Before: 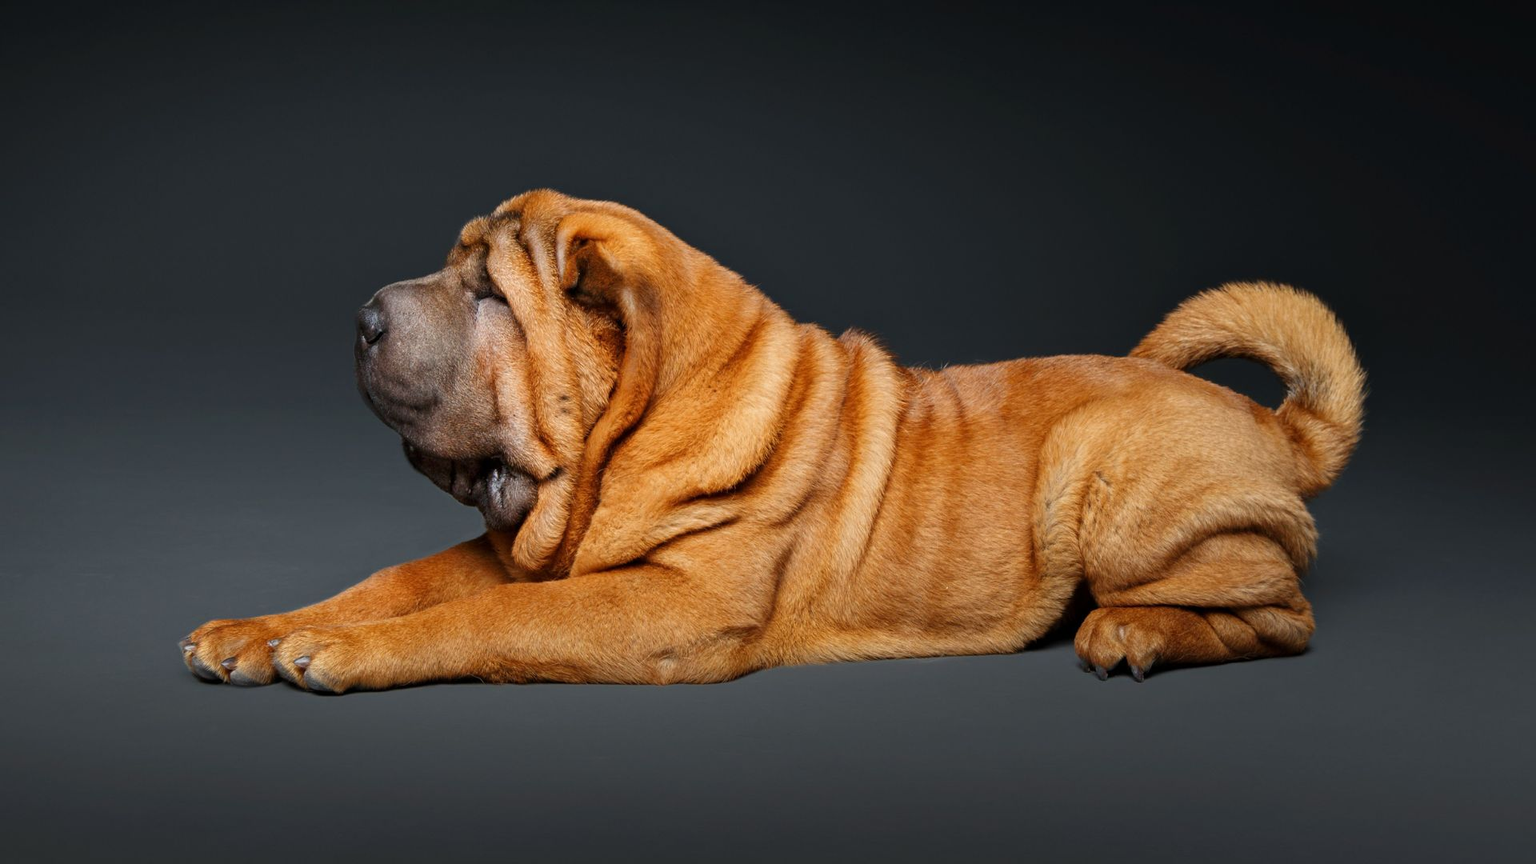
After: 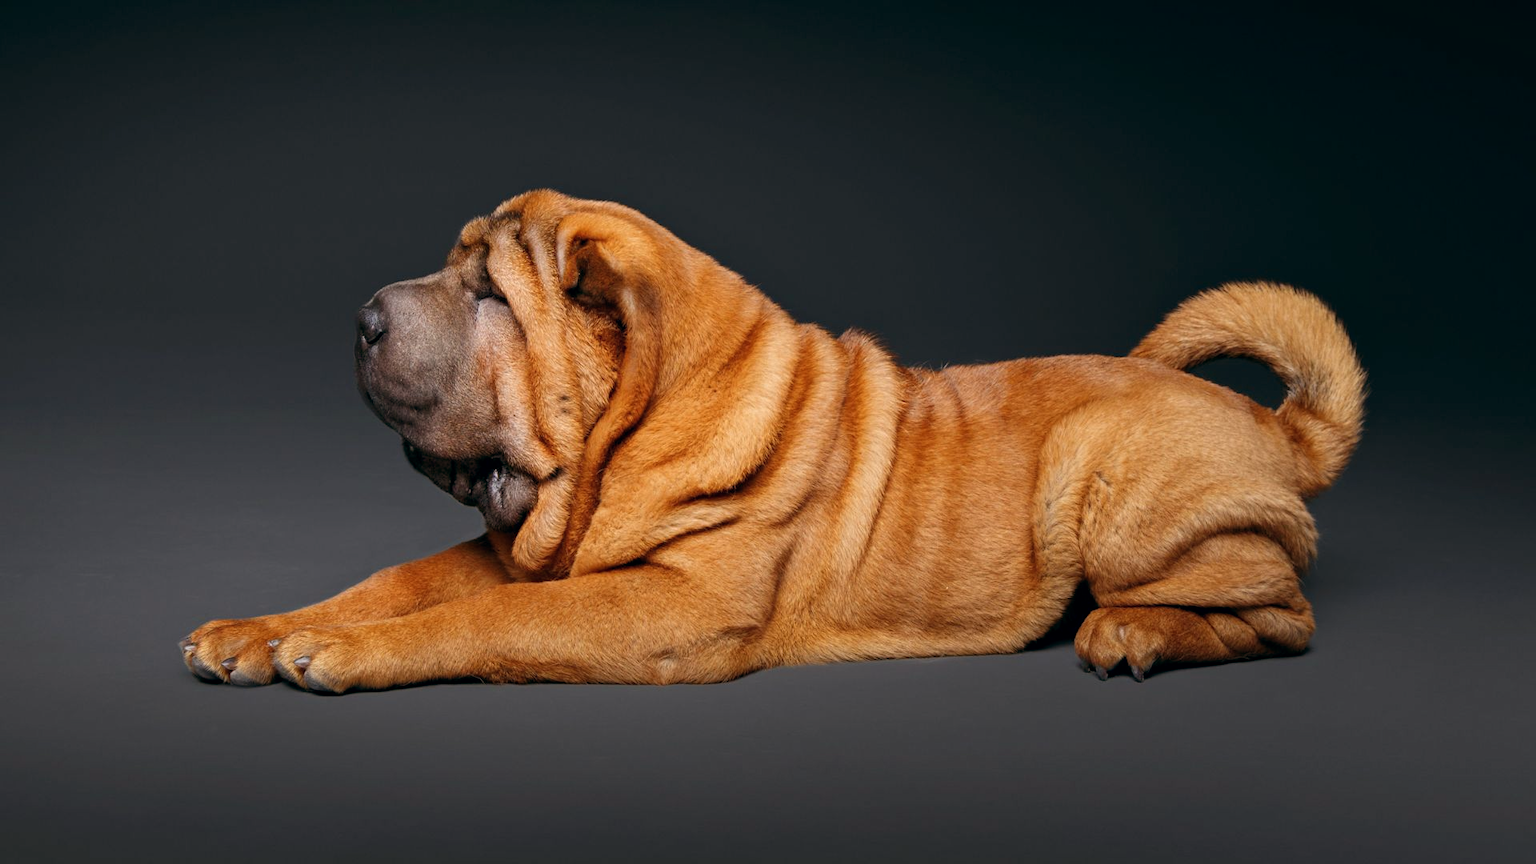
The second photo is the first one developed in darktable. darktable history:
color balance: lift [0.998, 0.998, 1.001, 1.002], gamma [0.995, 1.025, 0.992, 0.975], gain [0.995, 1.02, 0.997, 0.98]
contrast brightness saturation: contrast 0.01, saturation -0.05
